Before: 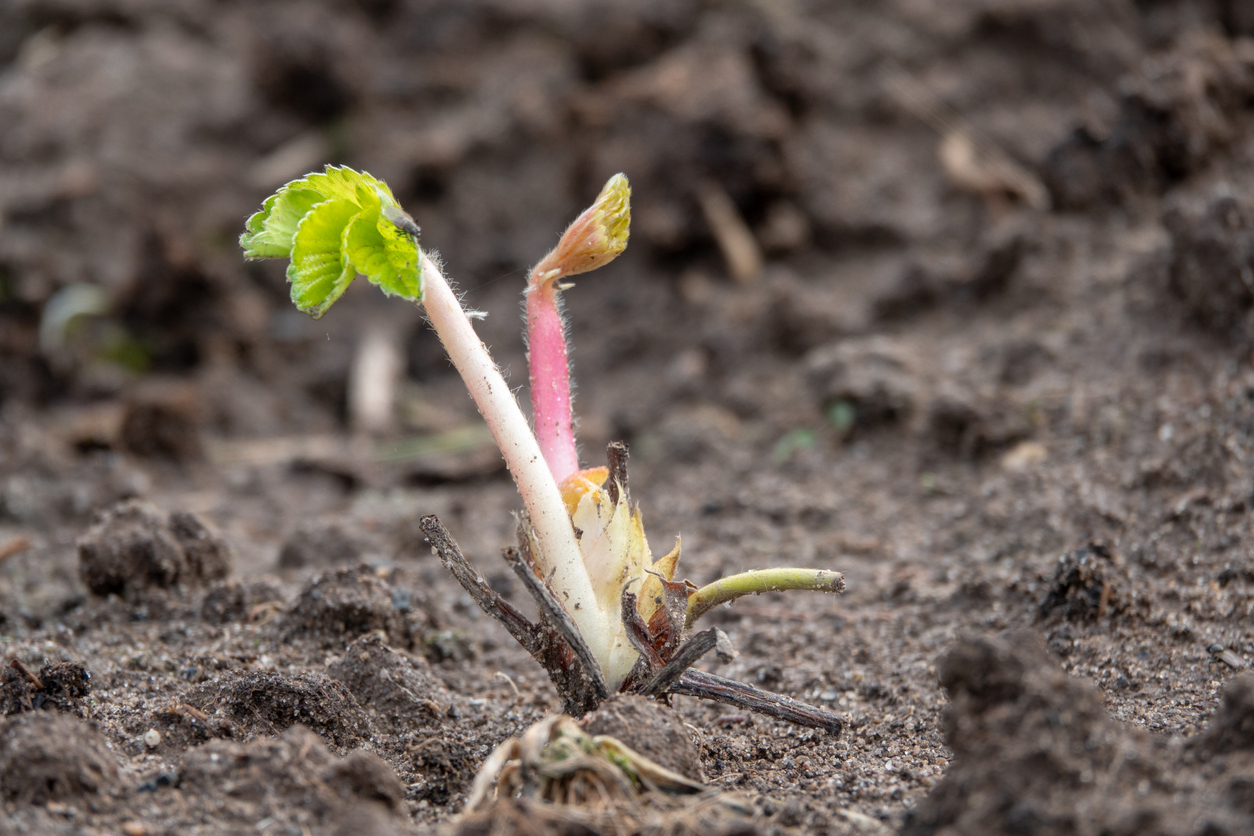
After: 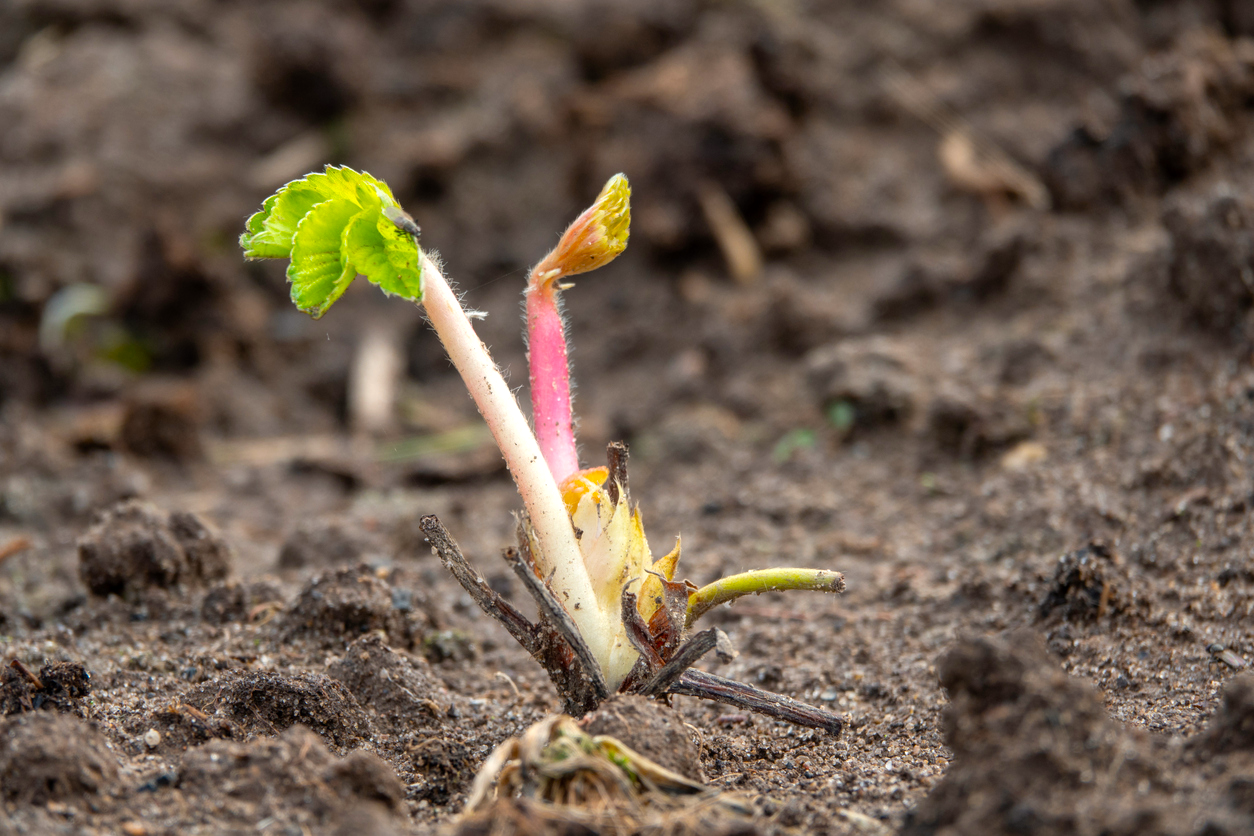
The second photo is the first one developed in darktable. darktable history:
color calibration: output colorfulness [0, 0.315, 0, 0], x 0.341, y 0.355, temperature 5166 K
color balance: contrast 6.48%, output saturation 113.3%
